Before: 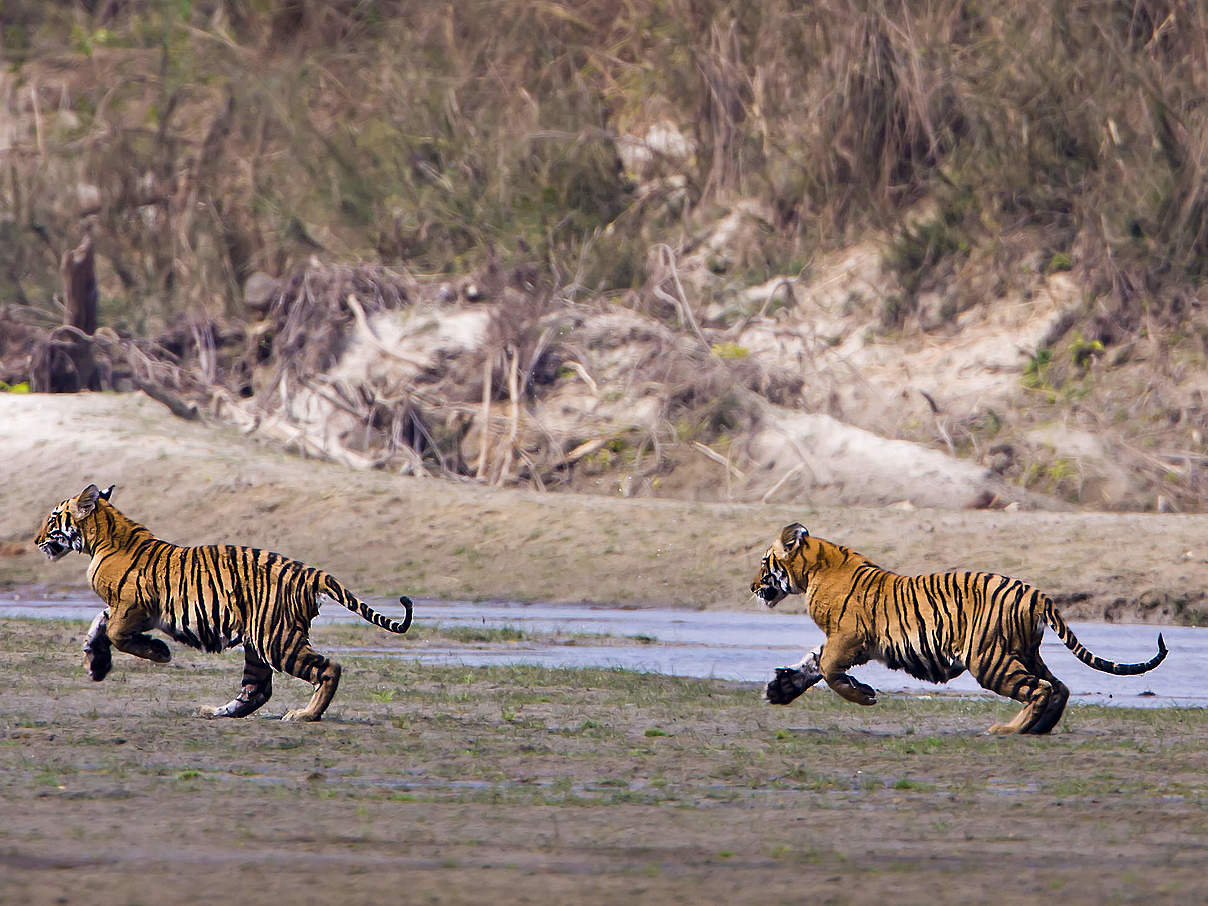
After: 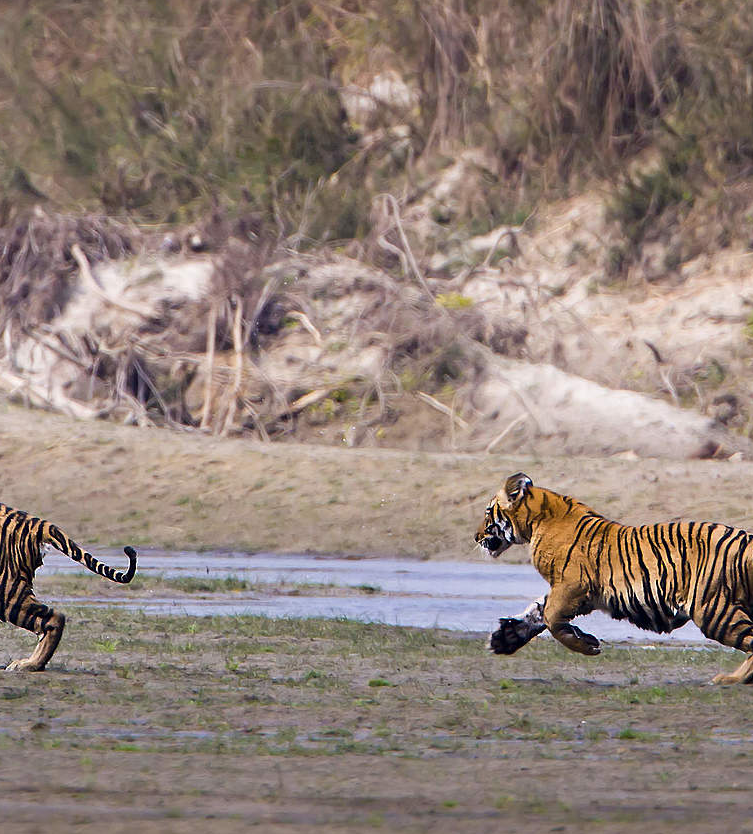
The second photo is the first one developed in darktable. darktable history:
tone equalizer: on, module defaults
crop and rotate: left 22.918%, top 5.629%, right 14.711%, bottom 2.247%
